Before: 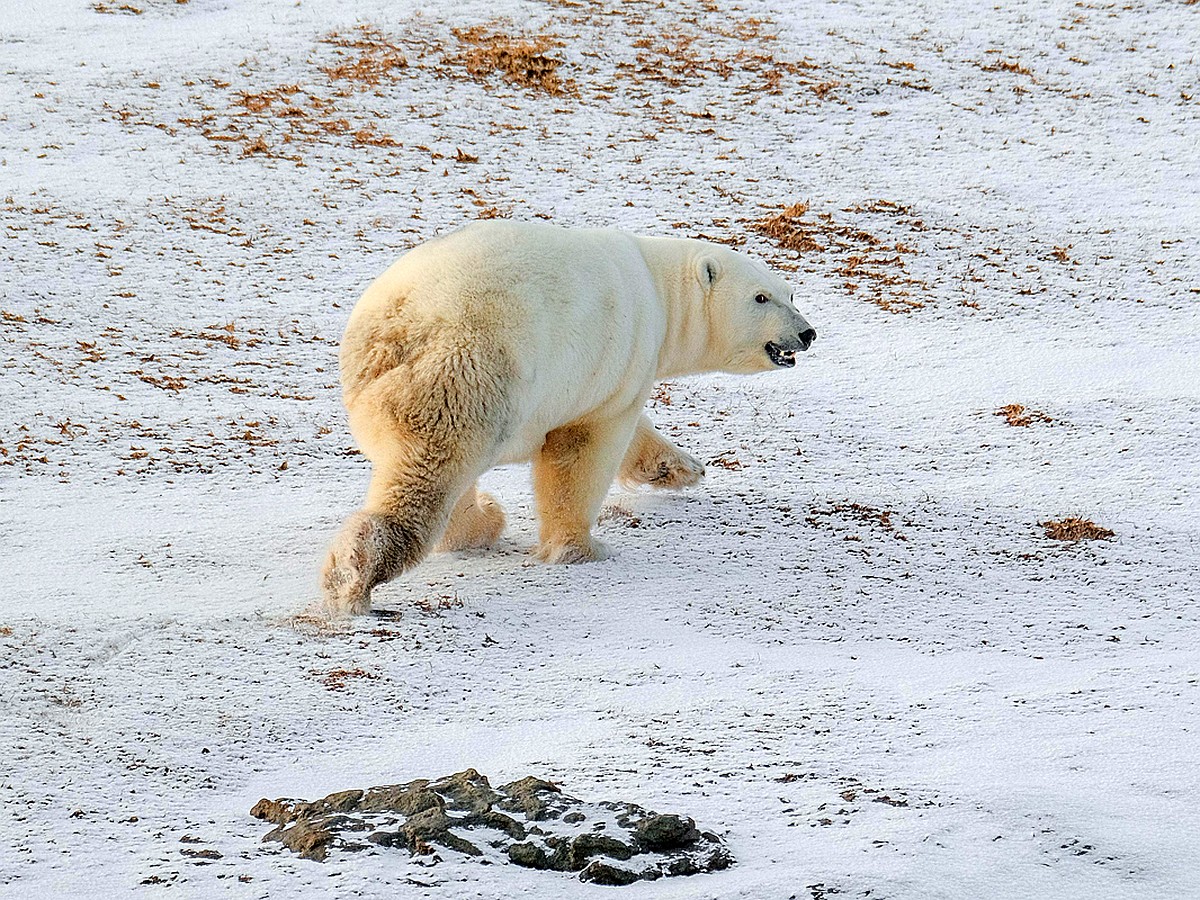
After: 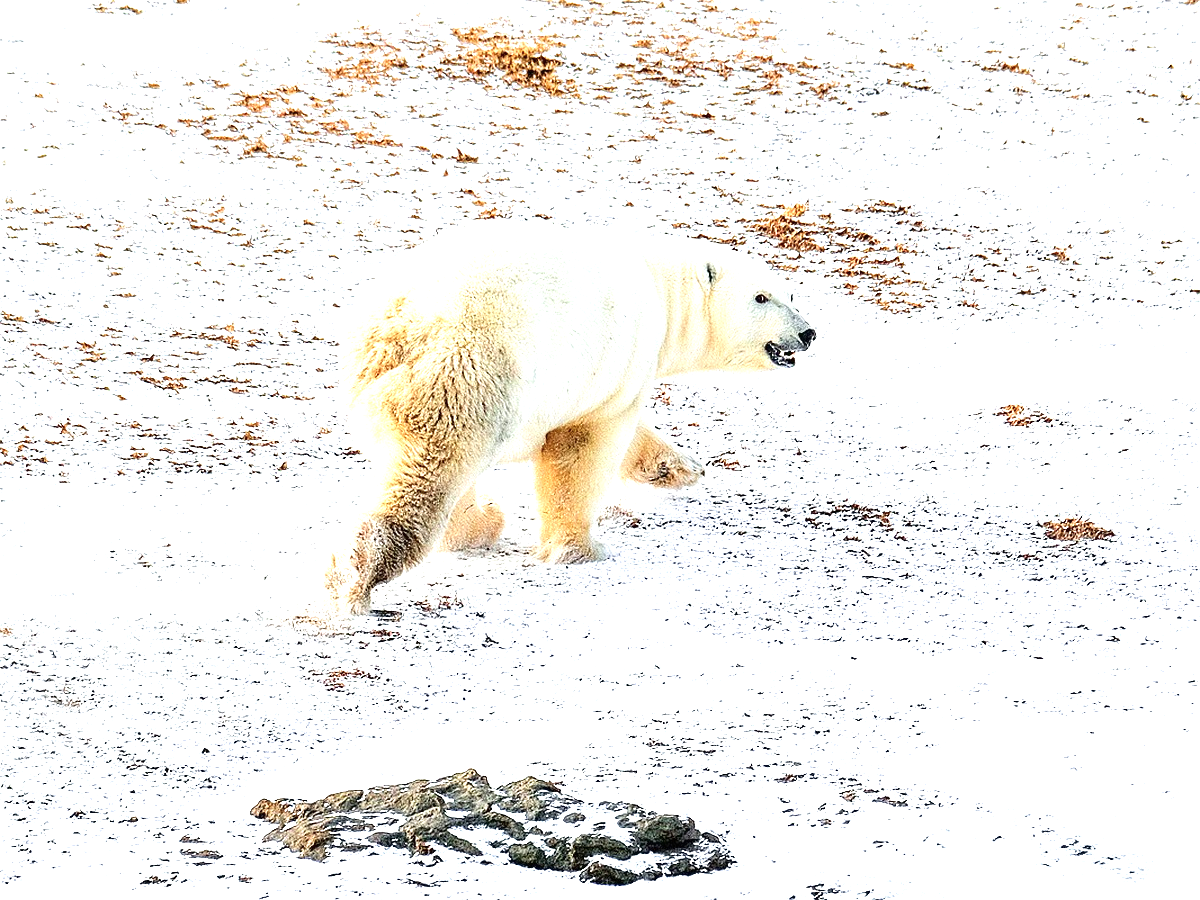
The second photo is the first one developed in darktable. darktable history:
contrast brightness saturation: saturation -0.059
exposure: black level correction 0, exposure 1.409 EV, compensate highlight preservation false
